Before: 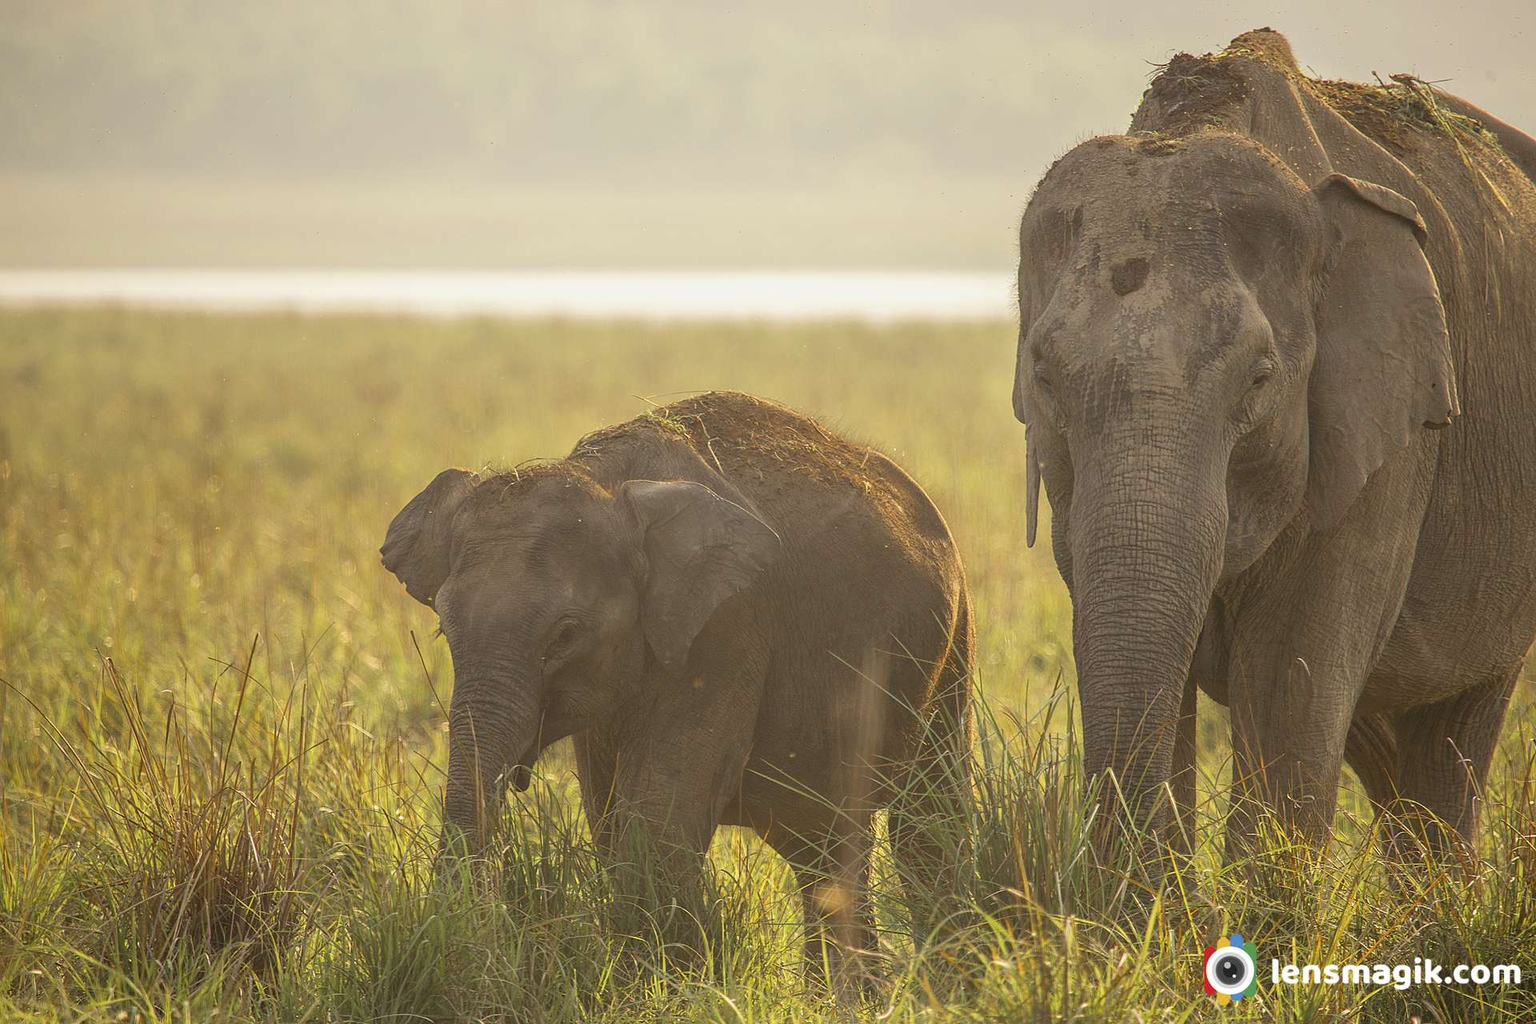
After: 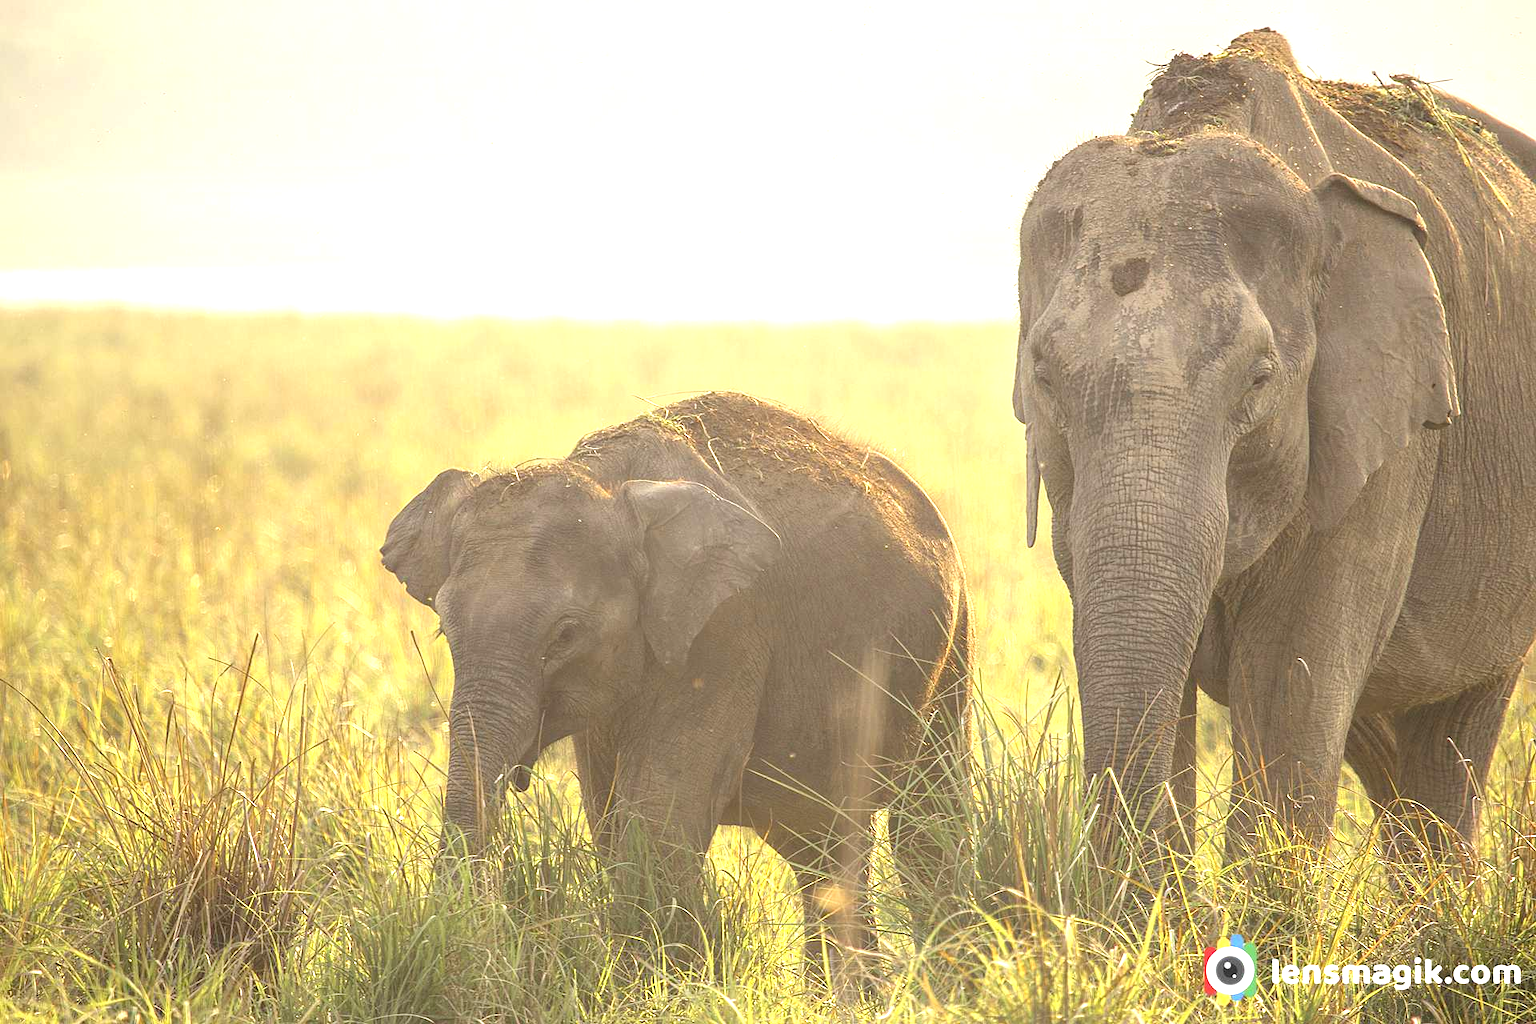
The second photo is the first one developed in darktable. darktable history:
color zones: curves: ch1 [(0, 0.469) (0.001, 0.469) (0.12, 0.446) (0.248, 0.469) (0.5, 0.5) (0.748, 0.5) (0.999, 0.469) (1, 0.469)]
exposure: black level correction 0, exposure 1.2 EV, compensate highlight preservation false
